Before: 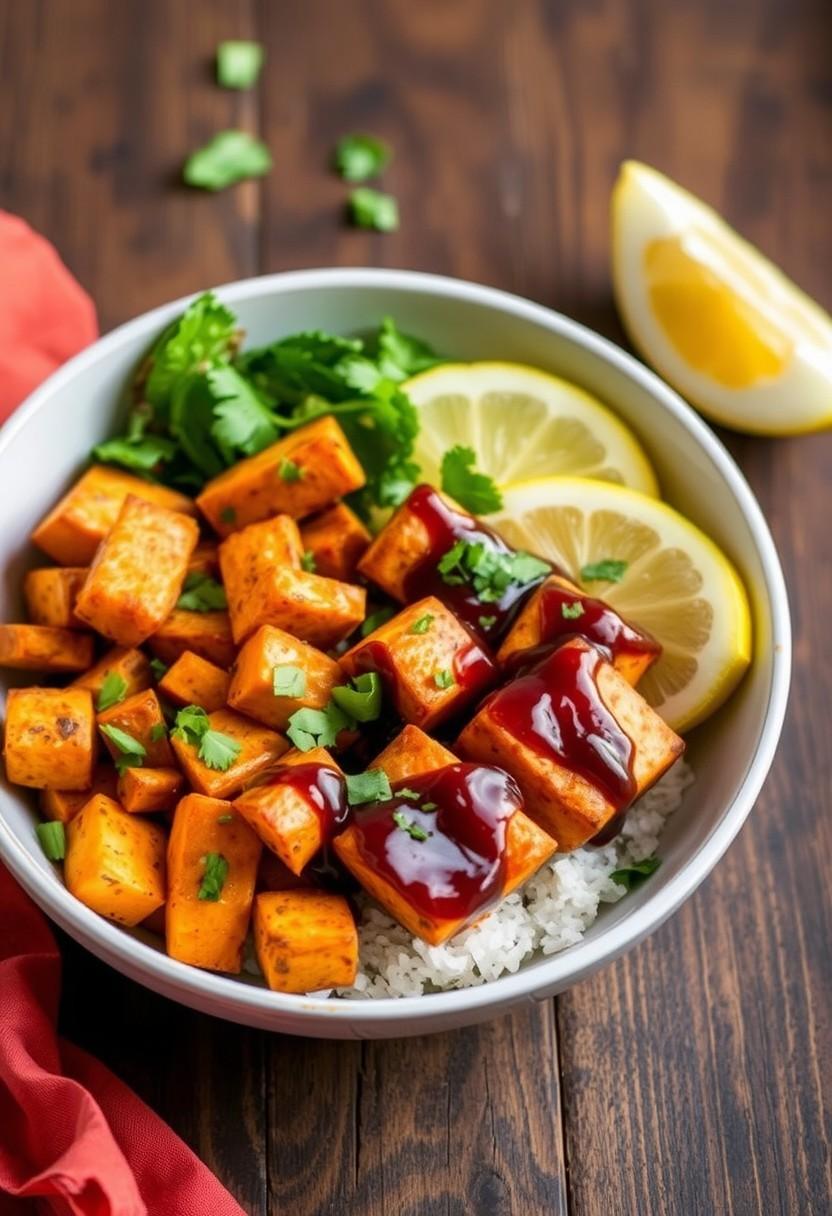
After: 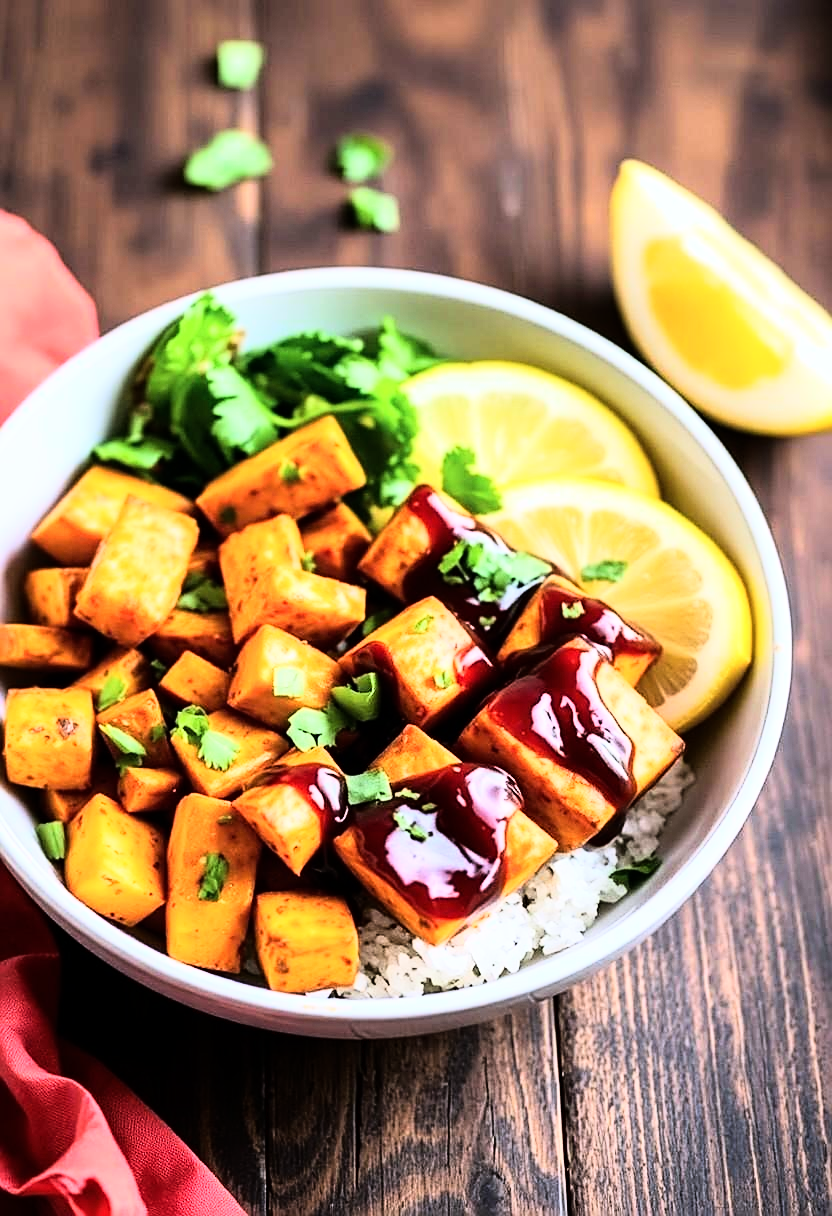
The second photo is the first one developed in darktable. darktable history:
rgb curve: curves: ch0 [(0, 0) (0.21, 0.15) (0.24, 0.21) (0.5, 0.75) (0.75, 0.96) (0.89, 0.99) (1, 1)]; ch1 [(0, 0.02) (0.21, 0.13) (0.25, 0.2) (0.5, 0.67) (0.75, 0.9) (0.89, 0.97) (1, 1)]; ch2 [(0, 0.02) (0.21, 0.13) (0.25, 0.2) (0.5, 0.67) (0.75, 0.9) (0.89, 0.97) (1, 1)], compensate middle gray true
sharpen: on, module defaults
color calibration: illuminant as shot in camera, x 0.358, y 0.373, temperature 4628.91 K
